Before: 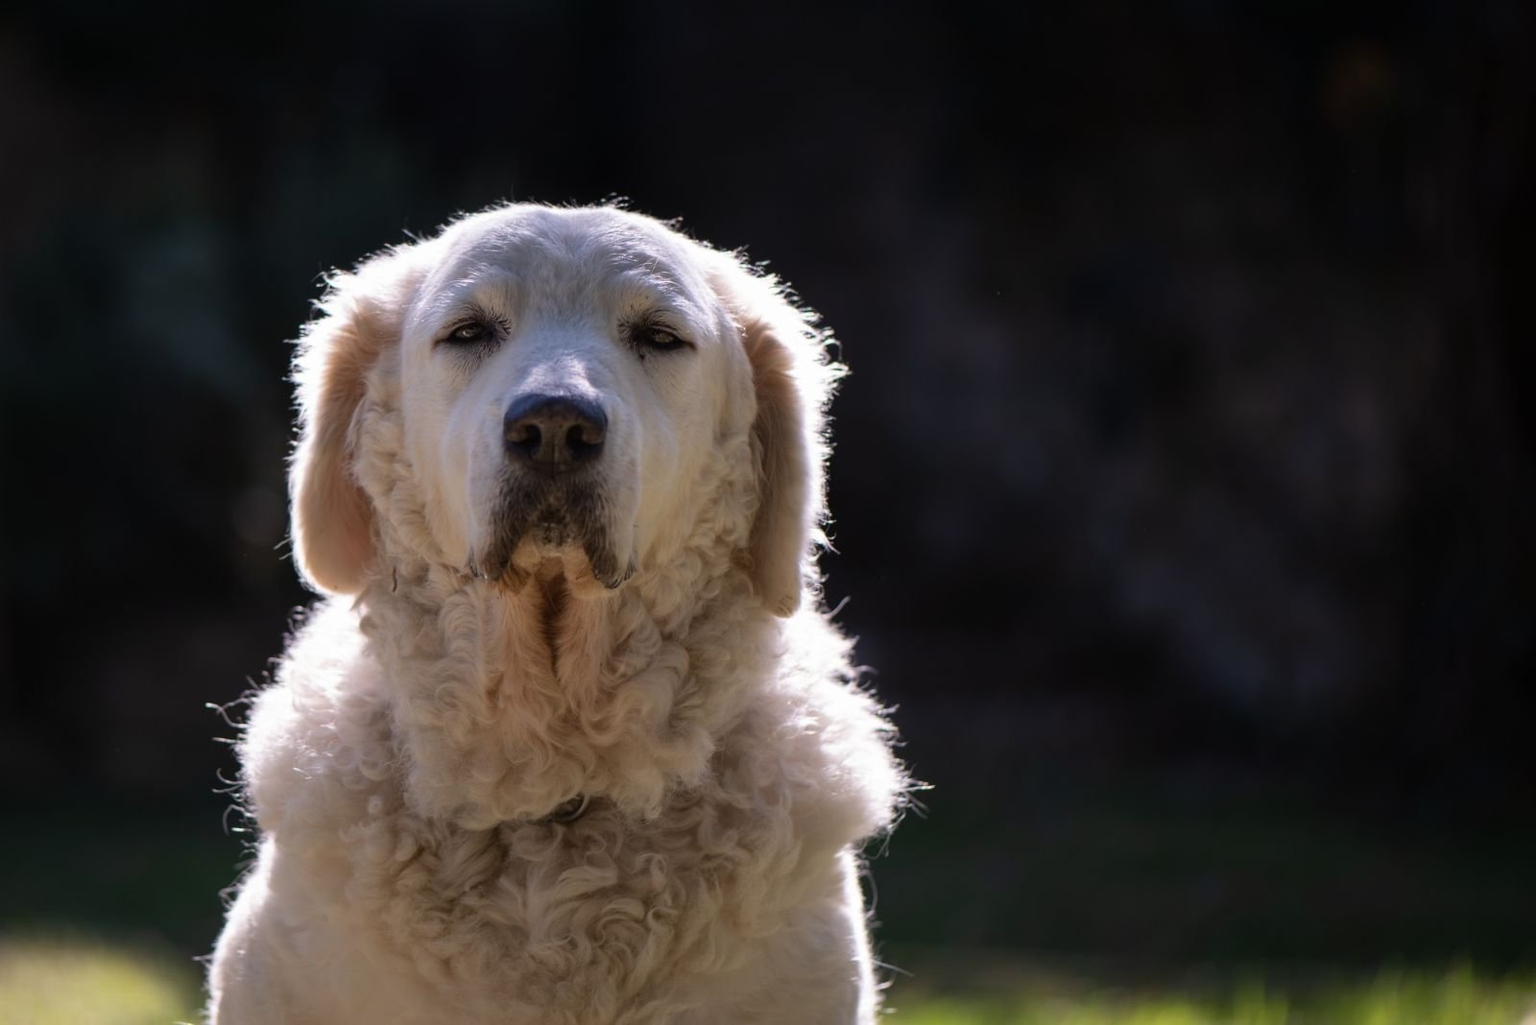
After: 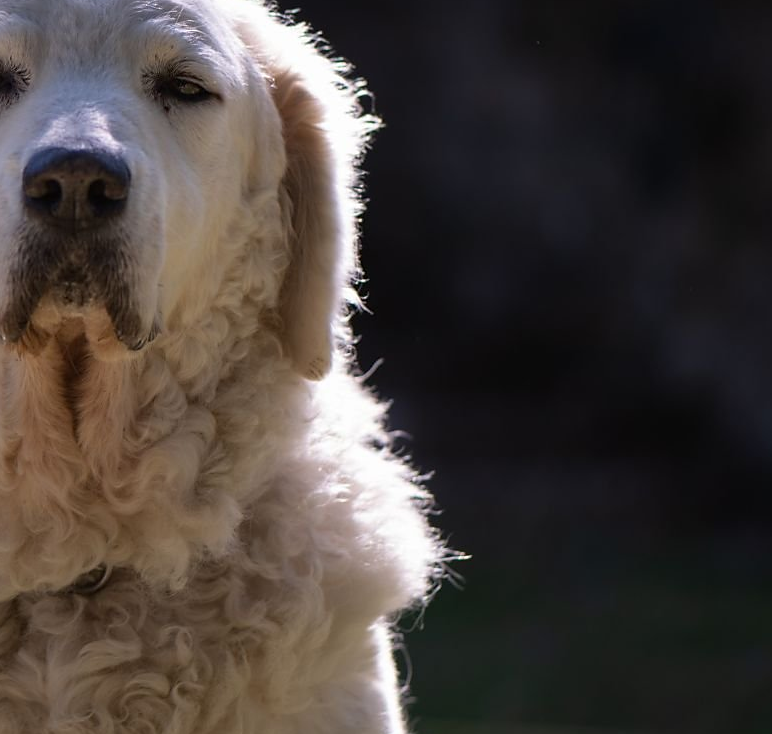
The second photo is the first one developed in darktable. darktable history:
crop: left 31.391%, top 24.7%, right 20.31%, bottom 6.531%
sharpen: radius 1.474, amount 0.402, threshold 1.307
